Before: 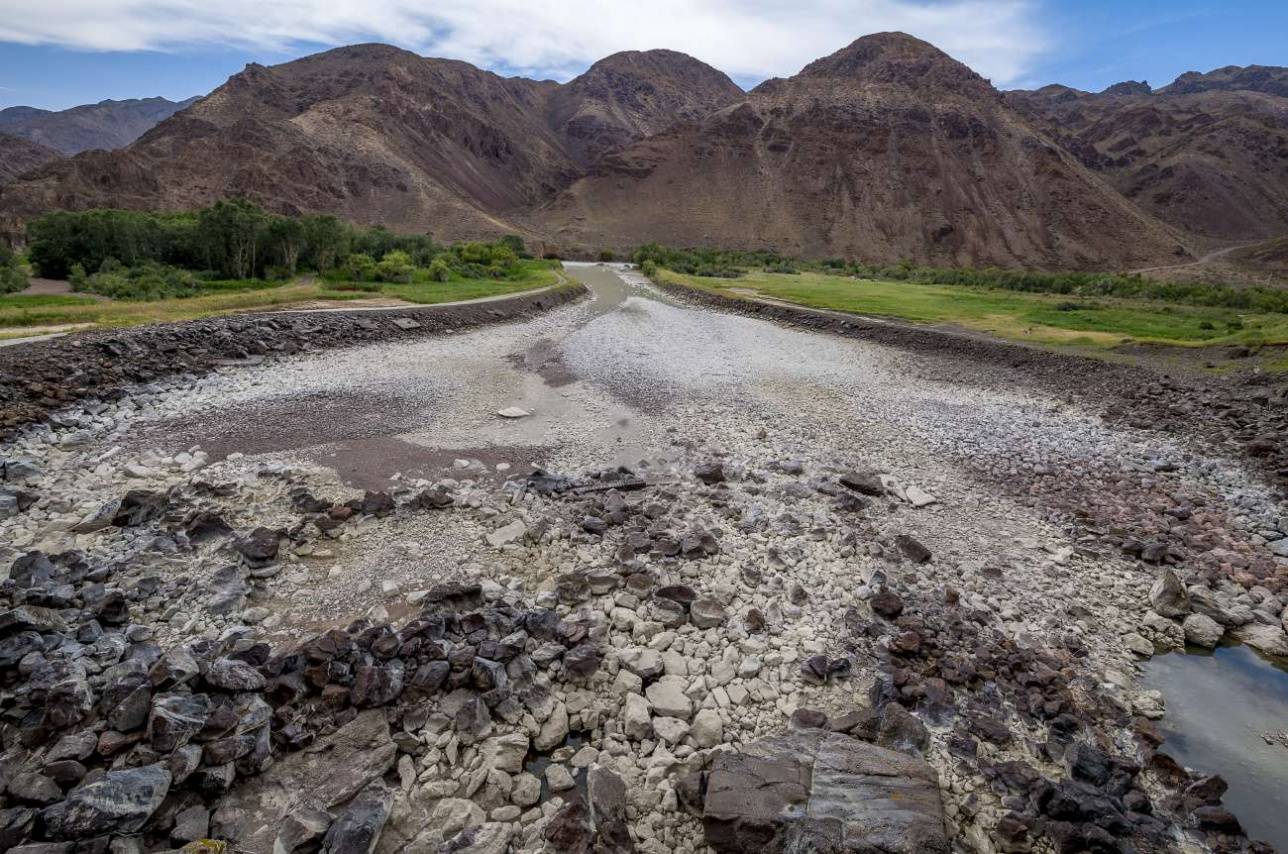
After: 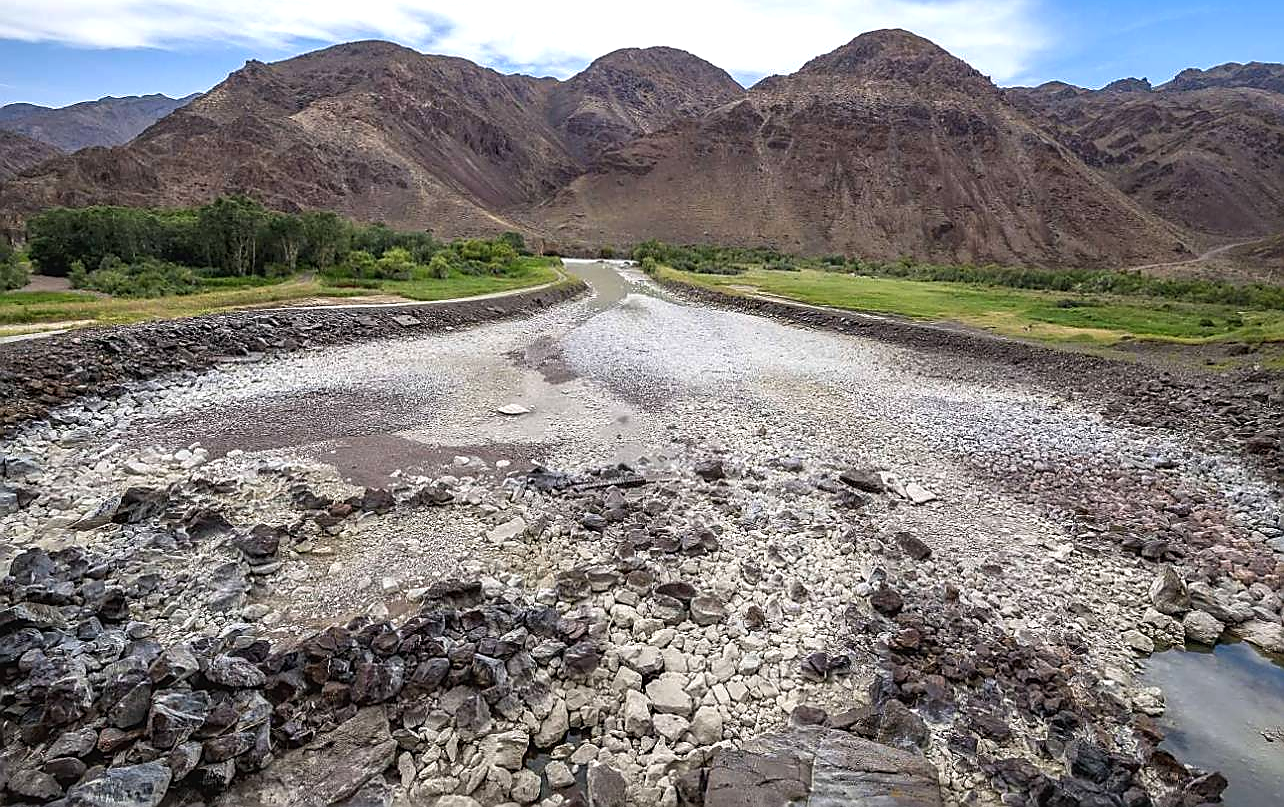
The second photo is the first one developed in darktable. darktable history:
crop: top 0.448%, right 0.264%, bottom 5.045%
sharpen: radius 1.4, amount 1.25, threshold 0.7
exposure: black level correction -0.002, exposure 0.54 EV, compensate highlight preservation false
